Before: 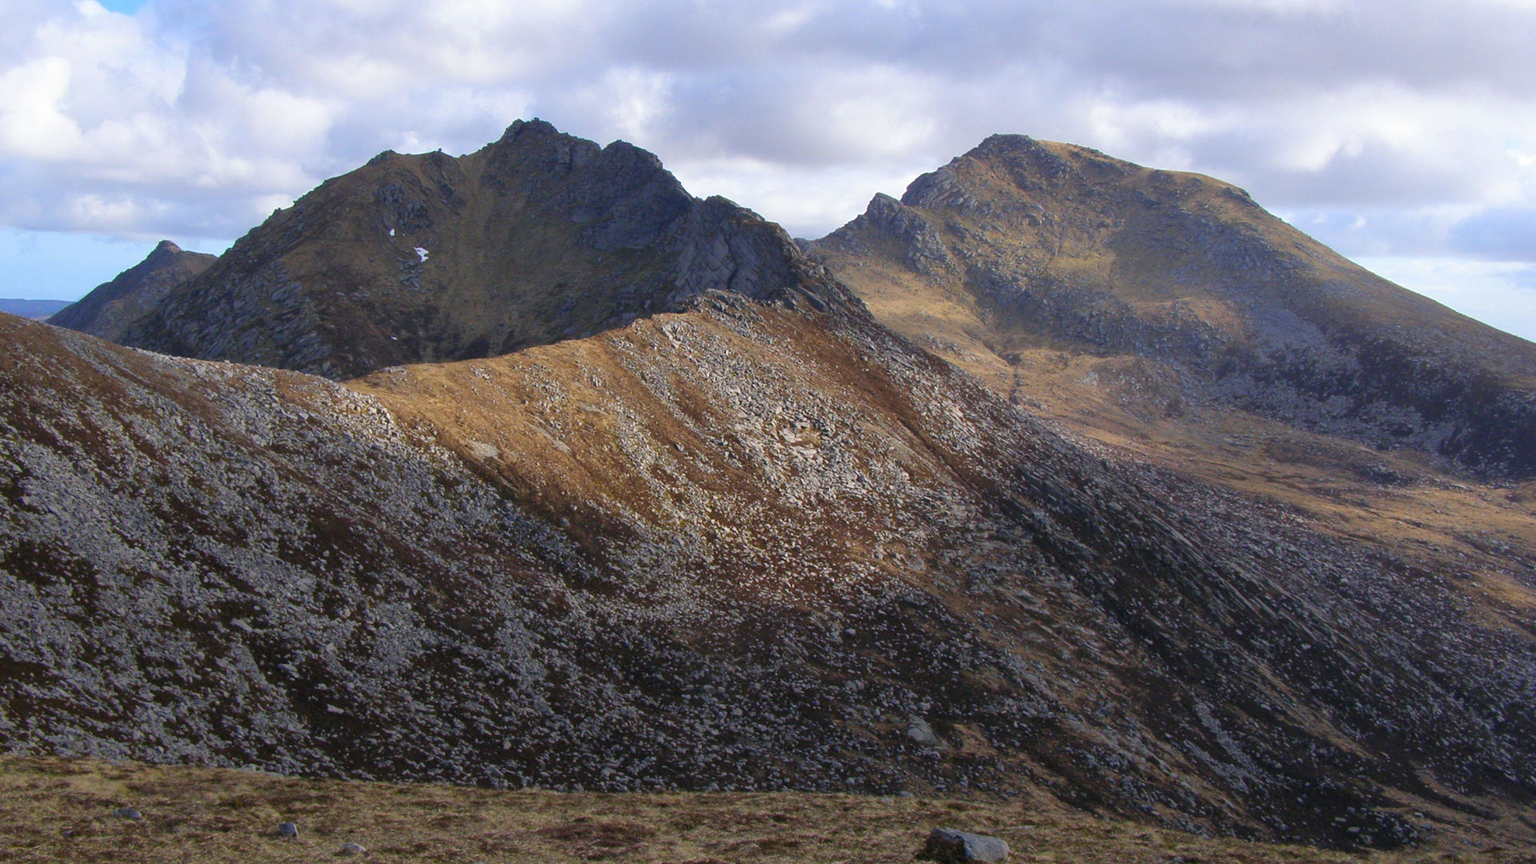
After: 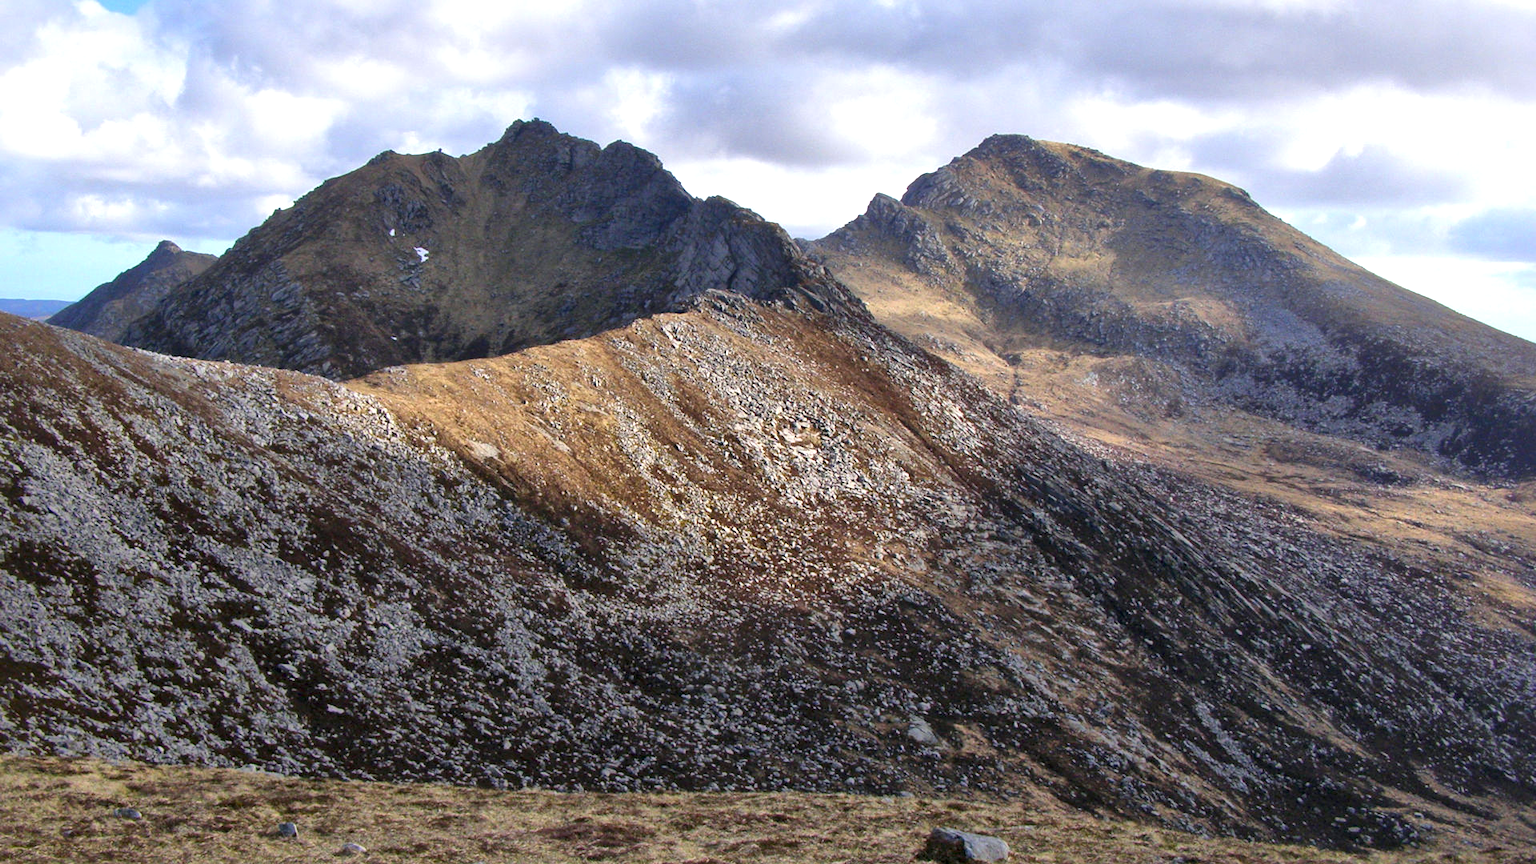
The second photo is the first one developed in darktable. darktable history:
graduated density: on, module defaults
exposure: black level correction 0.001, exposure 0.5 EV, compensate exposure bias true, compensate highlight preservation false
white balance: red 1, blue 1
local contrast: mode bilateral grid, contrast 25, coarseness 60, detail 151%, midtone range 0.2
